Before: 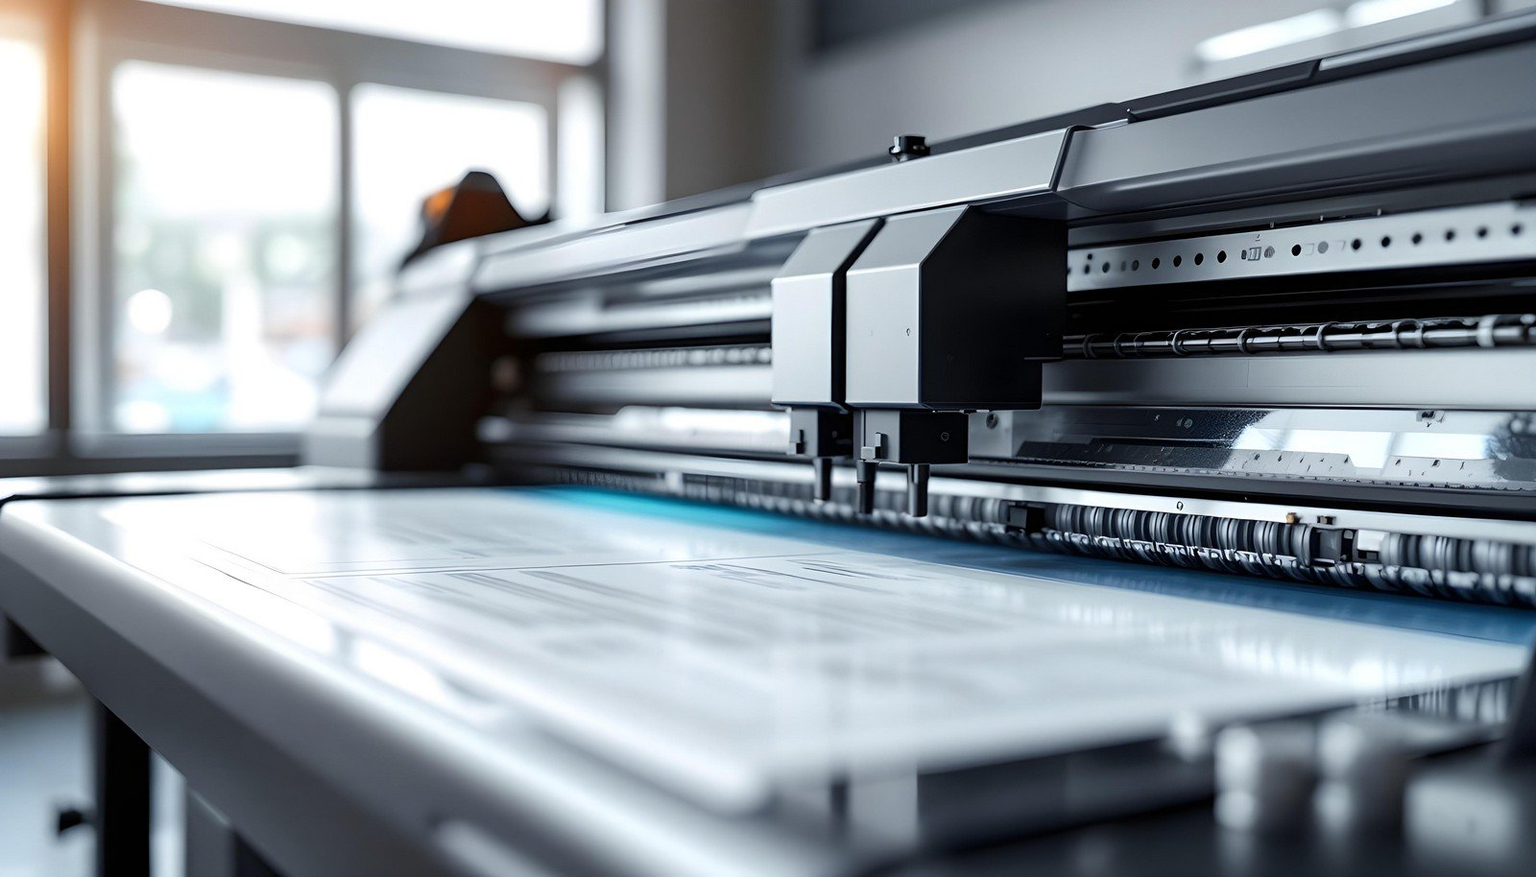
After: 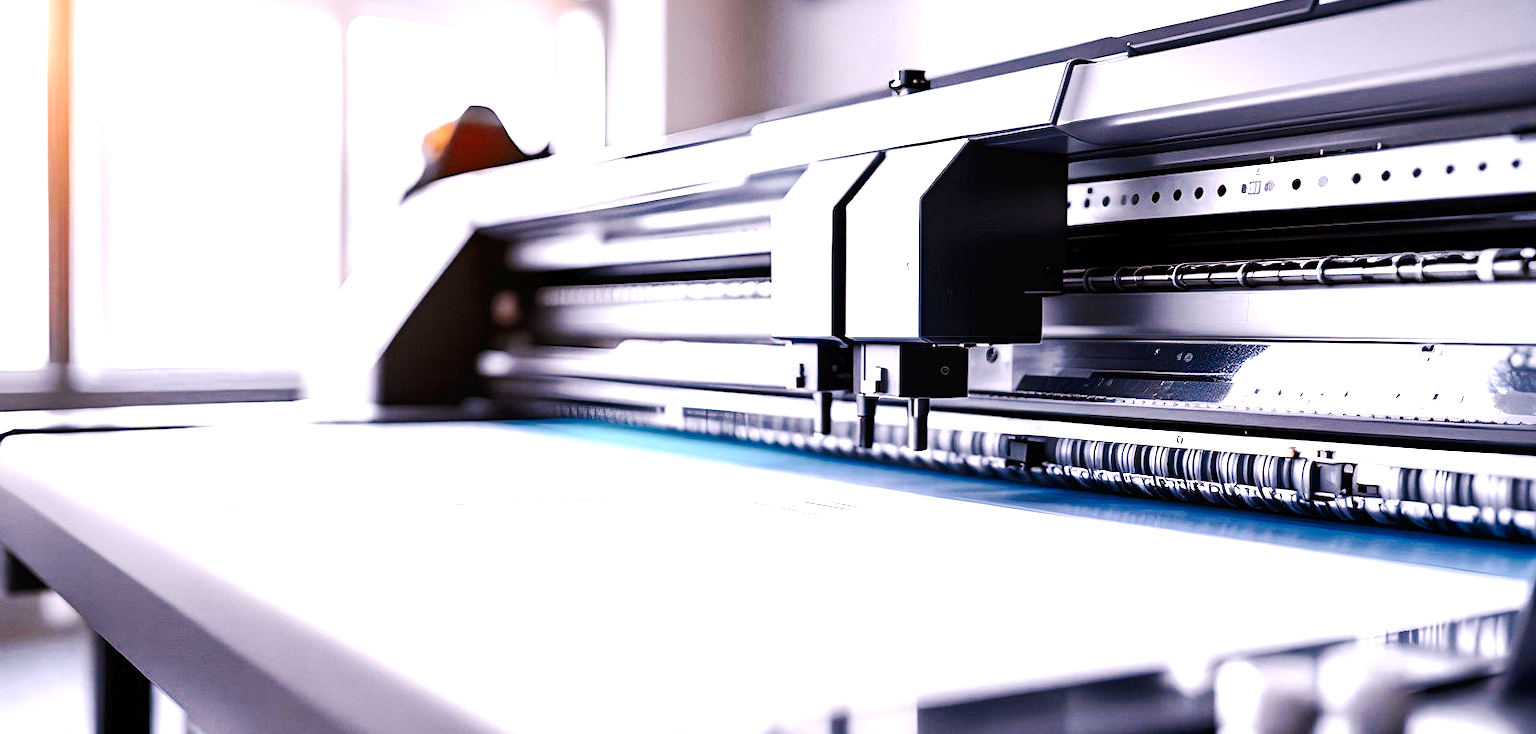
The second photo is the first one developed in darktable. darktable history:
exposure: black level correction 0.001, exposure 1.646 EV, compensate exposure bias true, compensate highlight preservation false
color zones: curves: ch0 [(0, 0.5) (0.125, 0.4) (0.25, 0.5) (0.375, 0.4) (0.5, 0.4) (0.625, 0.35) (0.75, 0.35) (0.875, 0.5)]; ch1 [(0, 0.35) (0.125, 0.45) (0.25, 0.35) (0.375, 0.35) (0.5, 0.35) (0.625, 0.35) (0.75, 0.45) (0.875, 0.35)]; ch2 [(0, 0.6) (0.125, 0.5) (0.25, 0.5) (0.375, 0.6) (0.5, 0.6) (0.625, 0.5) (0.75, 0.5) (0.875, 0.5)]
crop: top 7.625%, bottom 8.027%
white balance: red 1.188, blue 1.11
tone curve: curves: ch0 [(0, 0) (0.003, 0.016) (0.011, 0.016) (0.025, 0.016) (0.044, 0.016) (0.069, 0.016) (0.1, 0.026) (0.136, 0.047) (0.177, 0.088) (0.224, 0.14) (0.277, 0.2) (0.335, 0.276) (0.399, 0.37) (0.468, 0.47) (0.543, 0.583) (0.623, 0.698) (0.709, 0.779) (0.801, 0.858) (0.898, 0.929) (1, 1)], preserve colors none
